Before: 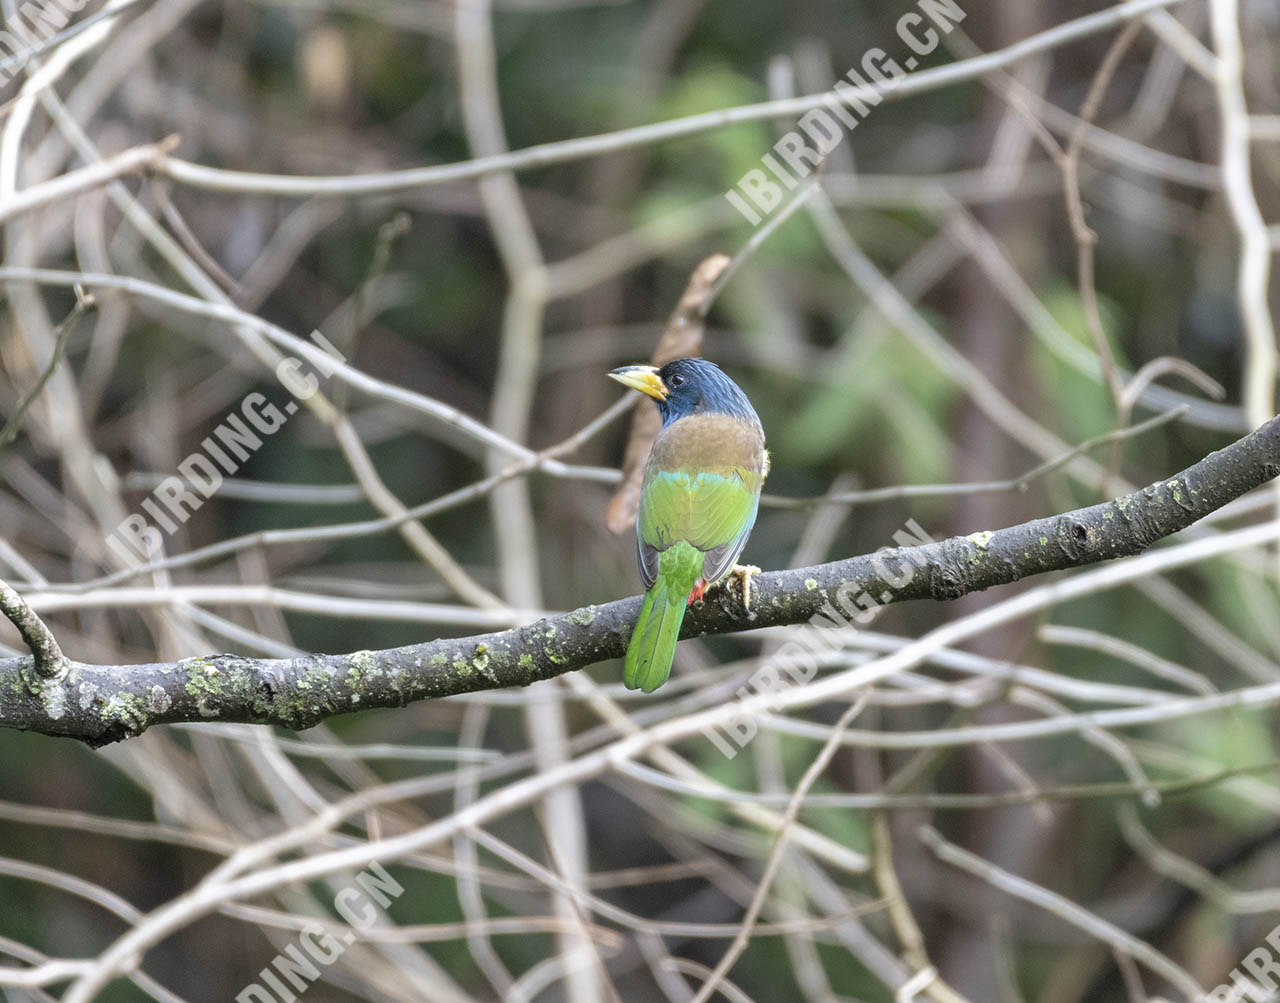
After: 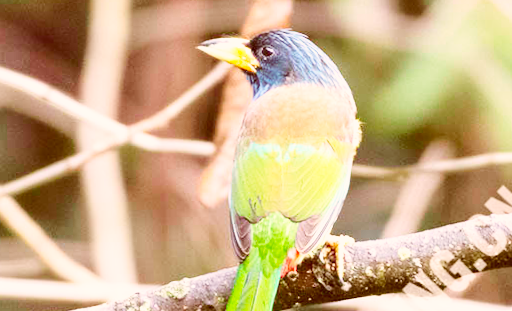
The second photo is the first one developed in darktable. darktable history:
base curve: curves: ch0 [(0, 0.003) (0.001, 0.002) (0.006, 0.004) (0.02, 0.022) (0.048, 0.086) (0.094, 0.234) (0.162, 0.431) (0.258, 0.629) (0.385, 0.8) (0.548, 0.918) (0.751, 0.988) (1, 1)], preserve colors none
tone equalizer: on, module defaults
color correction: highlights a* 9.03, highlights b* 8.71, shadows a* 40, shadows b* 40, saturation 0.8
crop: left 31.751%, top 32.172%, right 27.8%, bottom 35.83%
shadows and highlights: on, module defaults
rotate and perspective: rotation -1°, crop left 0.011, crop right 0.989, crop top 0.025, crop bottom 0.975
contrast brightness saturation: contrast 0.2, brightness 0.16, saturation 0.22
